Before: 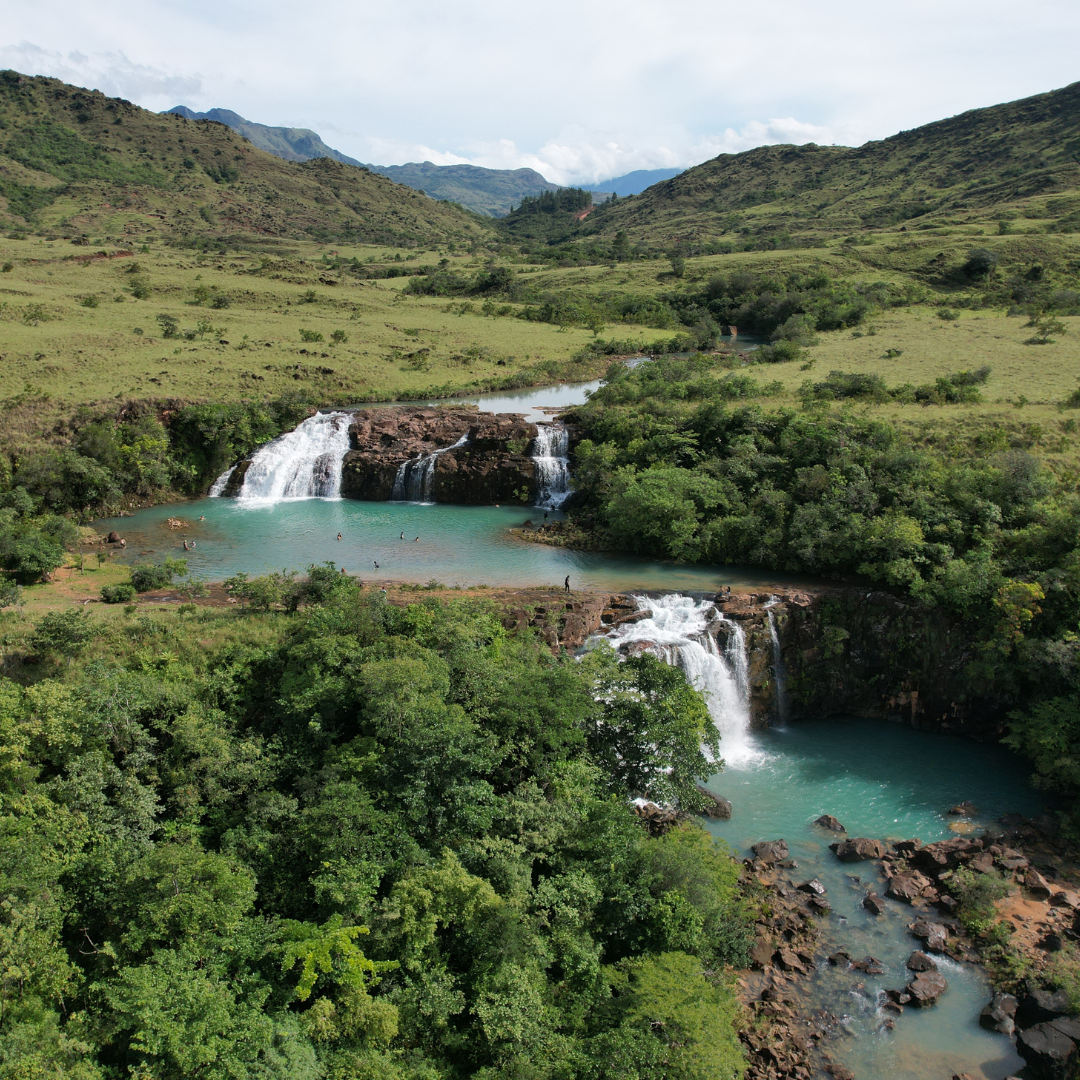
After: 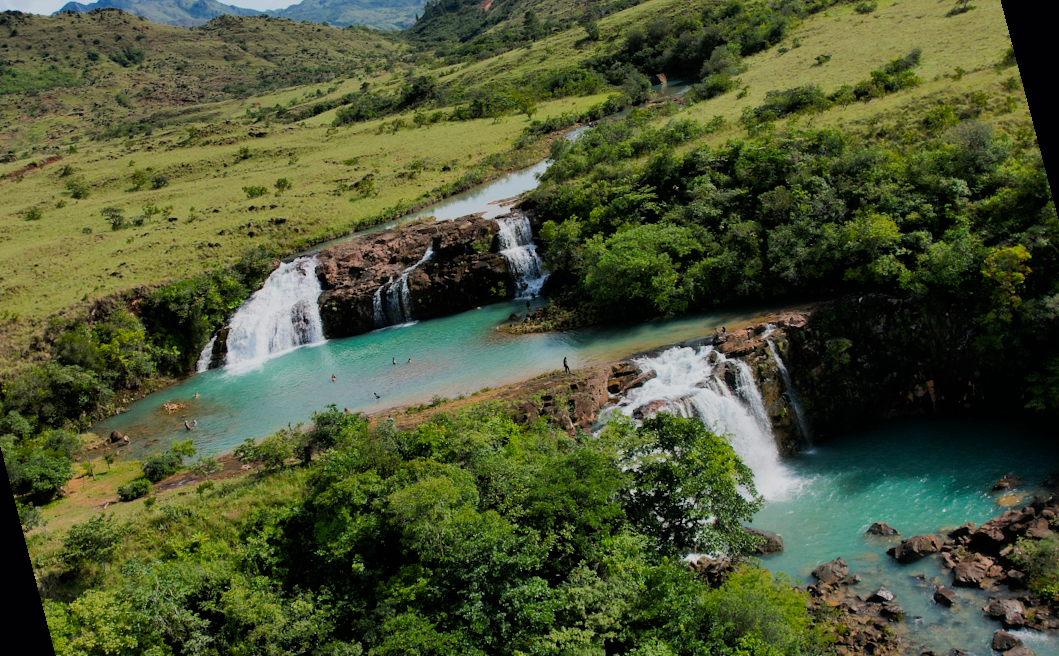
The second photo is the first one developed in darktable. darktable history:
color balance rgb: linear chroma grading › shadows 16%, perceptual saturation grading › global saturation 8%, perceptual saturation grading › shadows 4%, perceptual brilliance grading › global brilliance 2%, perceptual brilliance grading › highlights 8%, perceptual brilliance grading › shadows -4%, global vibrance 16%, saturation formula JzAzBz (2021)
filmic rgb: black relative exposure -7.15 EV, white relative exposure 5.36 EV, hardness 3.02, color science v6 (2022)
rotate and perspective: rotation -14.8°, crop left 0.1, crop right 0.903, crop top 0.25, crop bottom 0.748
